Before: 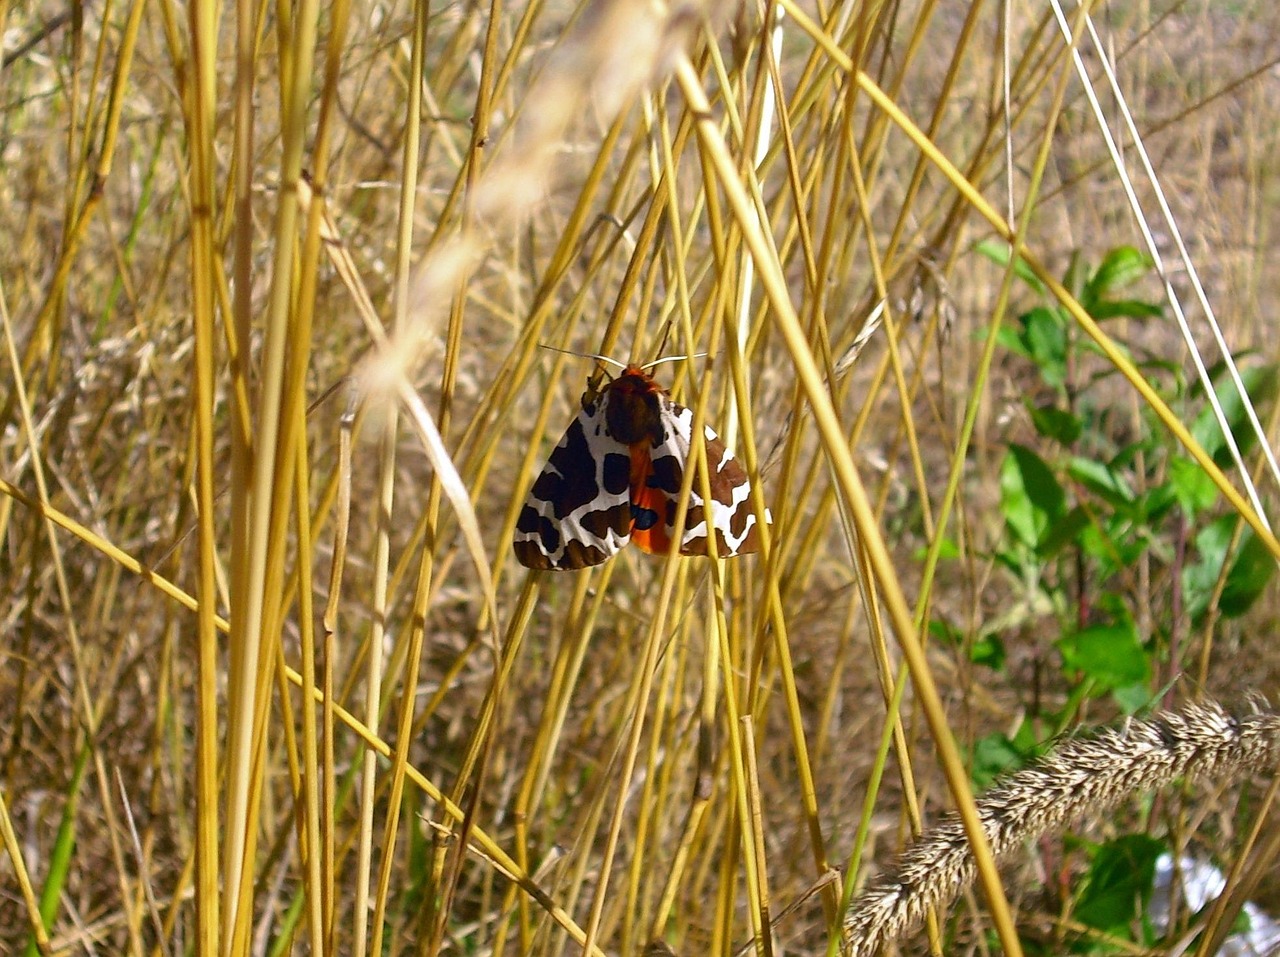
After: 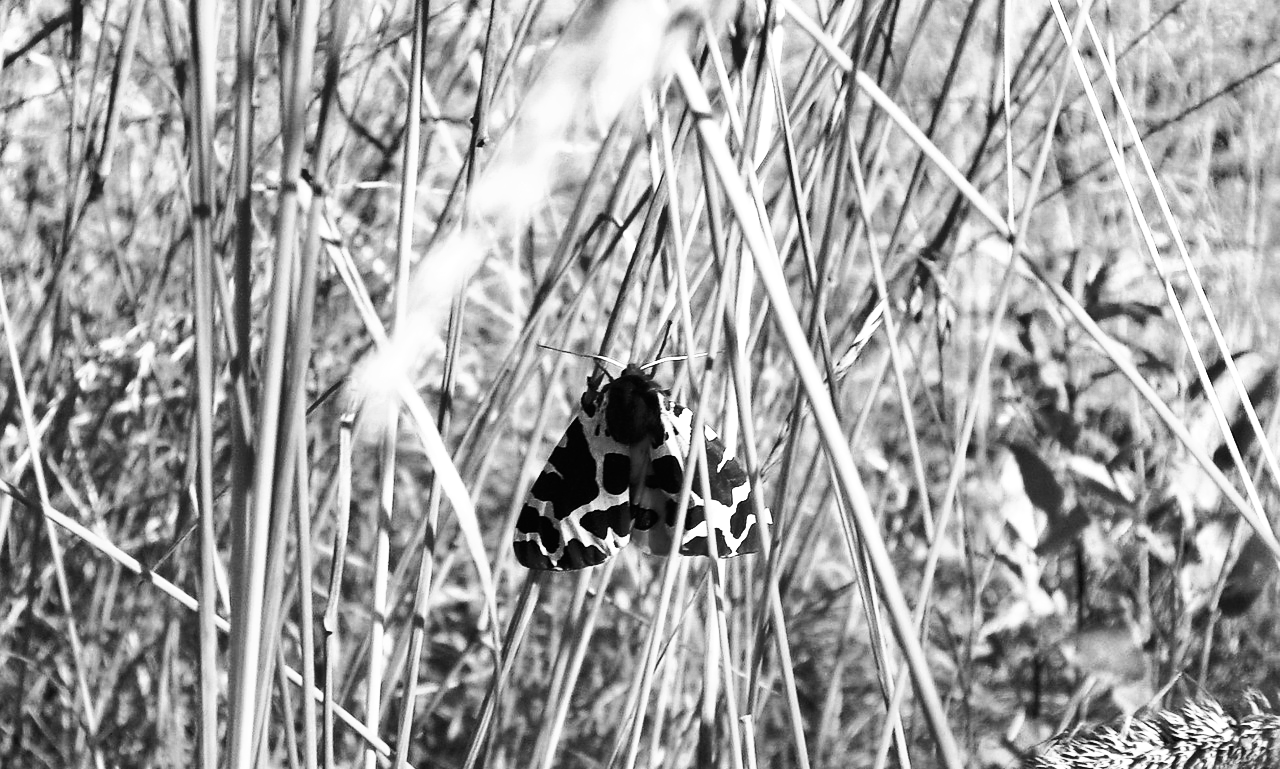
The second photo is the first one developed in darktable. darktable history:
tone equalizer: -8 EV -0.417 EV, -7 EV -0.389 EV, -6 EV -0.333 EV, -5 EV -0.222 EV, -3 EV 0.222 EV, -2 EV 0.333 EV, -1 EV 0.389 EV, +0 EV 0.417 EV, edges refinement/feathering 500, mask exposure compensation -1.57 EV, preserve details no
color zones: curves: ch0 [(0.002, 0.589) (0.107, 0.484) (0.146, 0.249) (0.217, 0.352) (0.309, 0.525) (0.39, 0.404) (0.455, 0.169) (0.597, 0.055) (0.724, 0.212) (0.775, 0.691) (0.869, 0.571) (1, 0.587)]; ch1 [(0, 0) (0.143, 0) (0.286, 0) (0.429, 0) (0.571, 0) (0.714, 0) (0.857, 0)]
crop: bottom 19.644%
shadows and highlights: shadows 53, soften with gaussian
base curve: curves: ch0 [(0, 0) (0.007, 0.004) (0.027, 0.03) (0.046, 0.07) (0.207, 0.54) (0.442, 0.872) (0.673, 0.972) (1, 1)], preserve colors none
